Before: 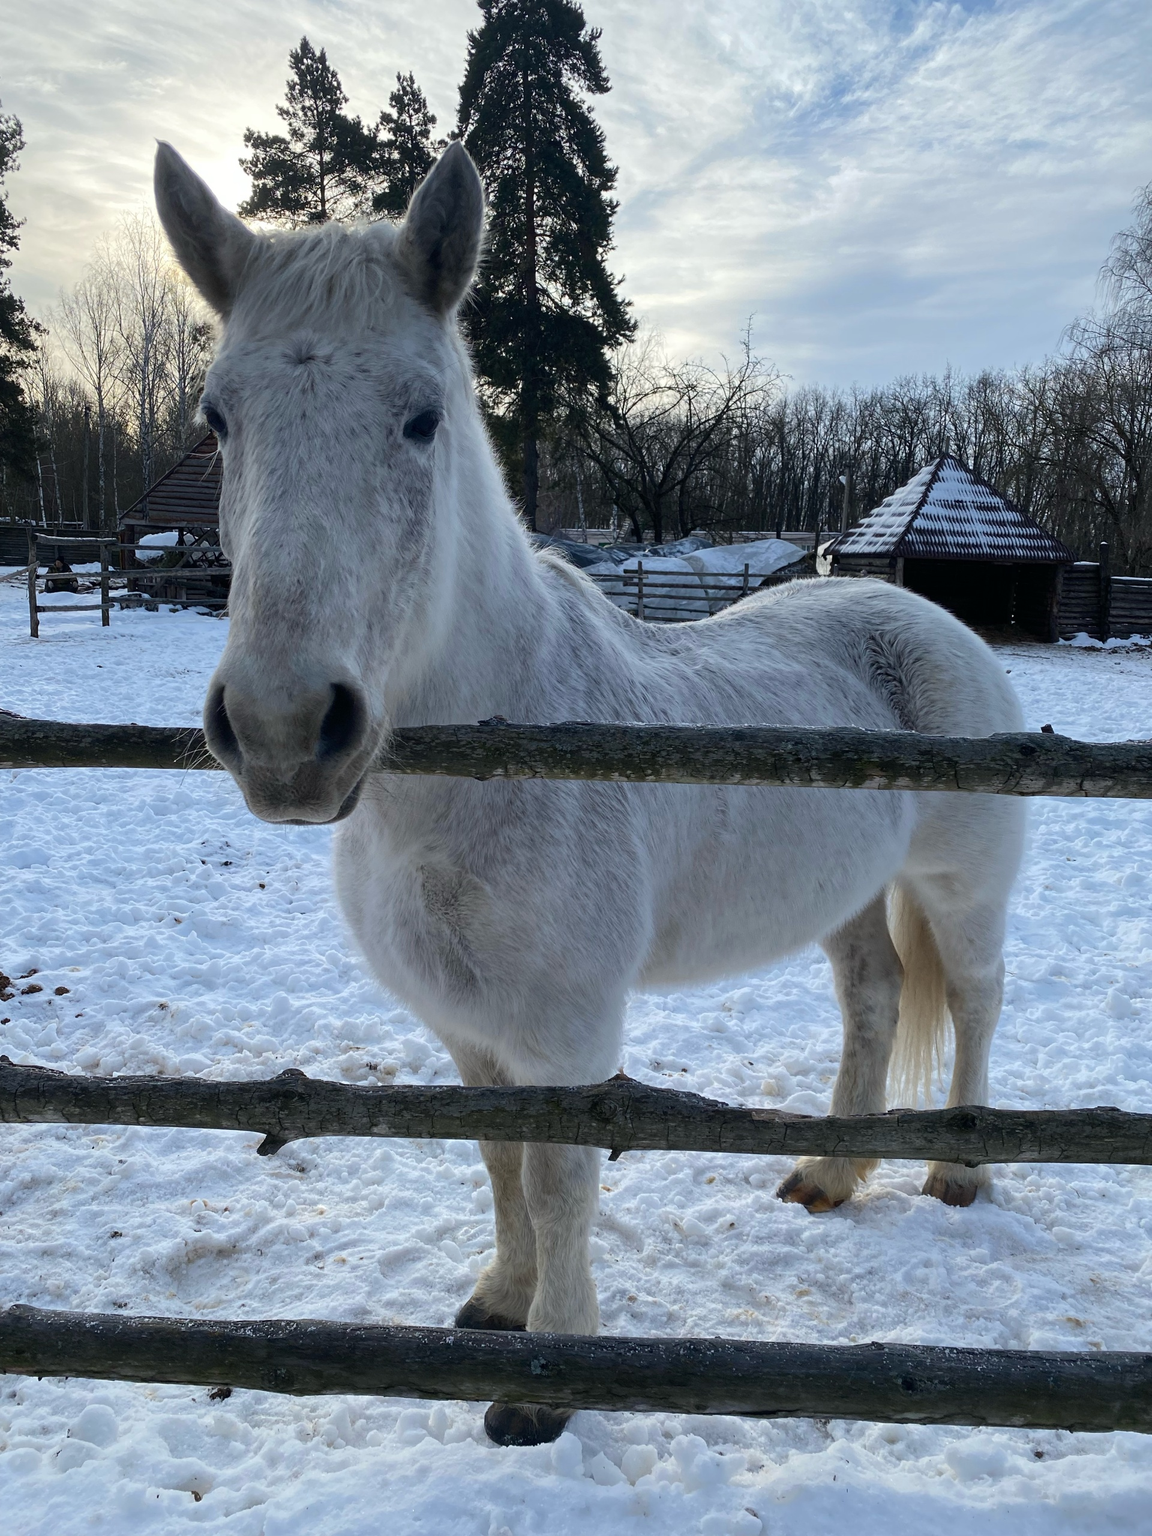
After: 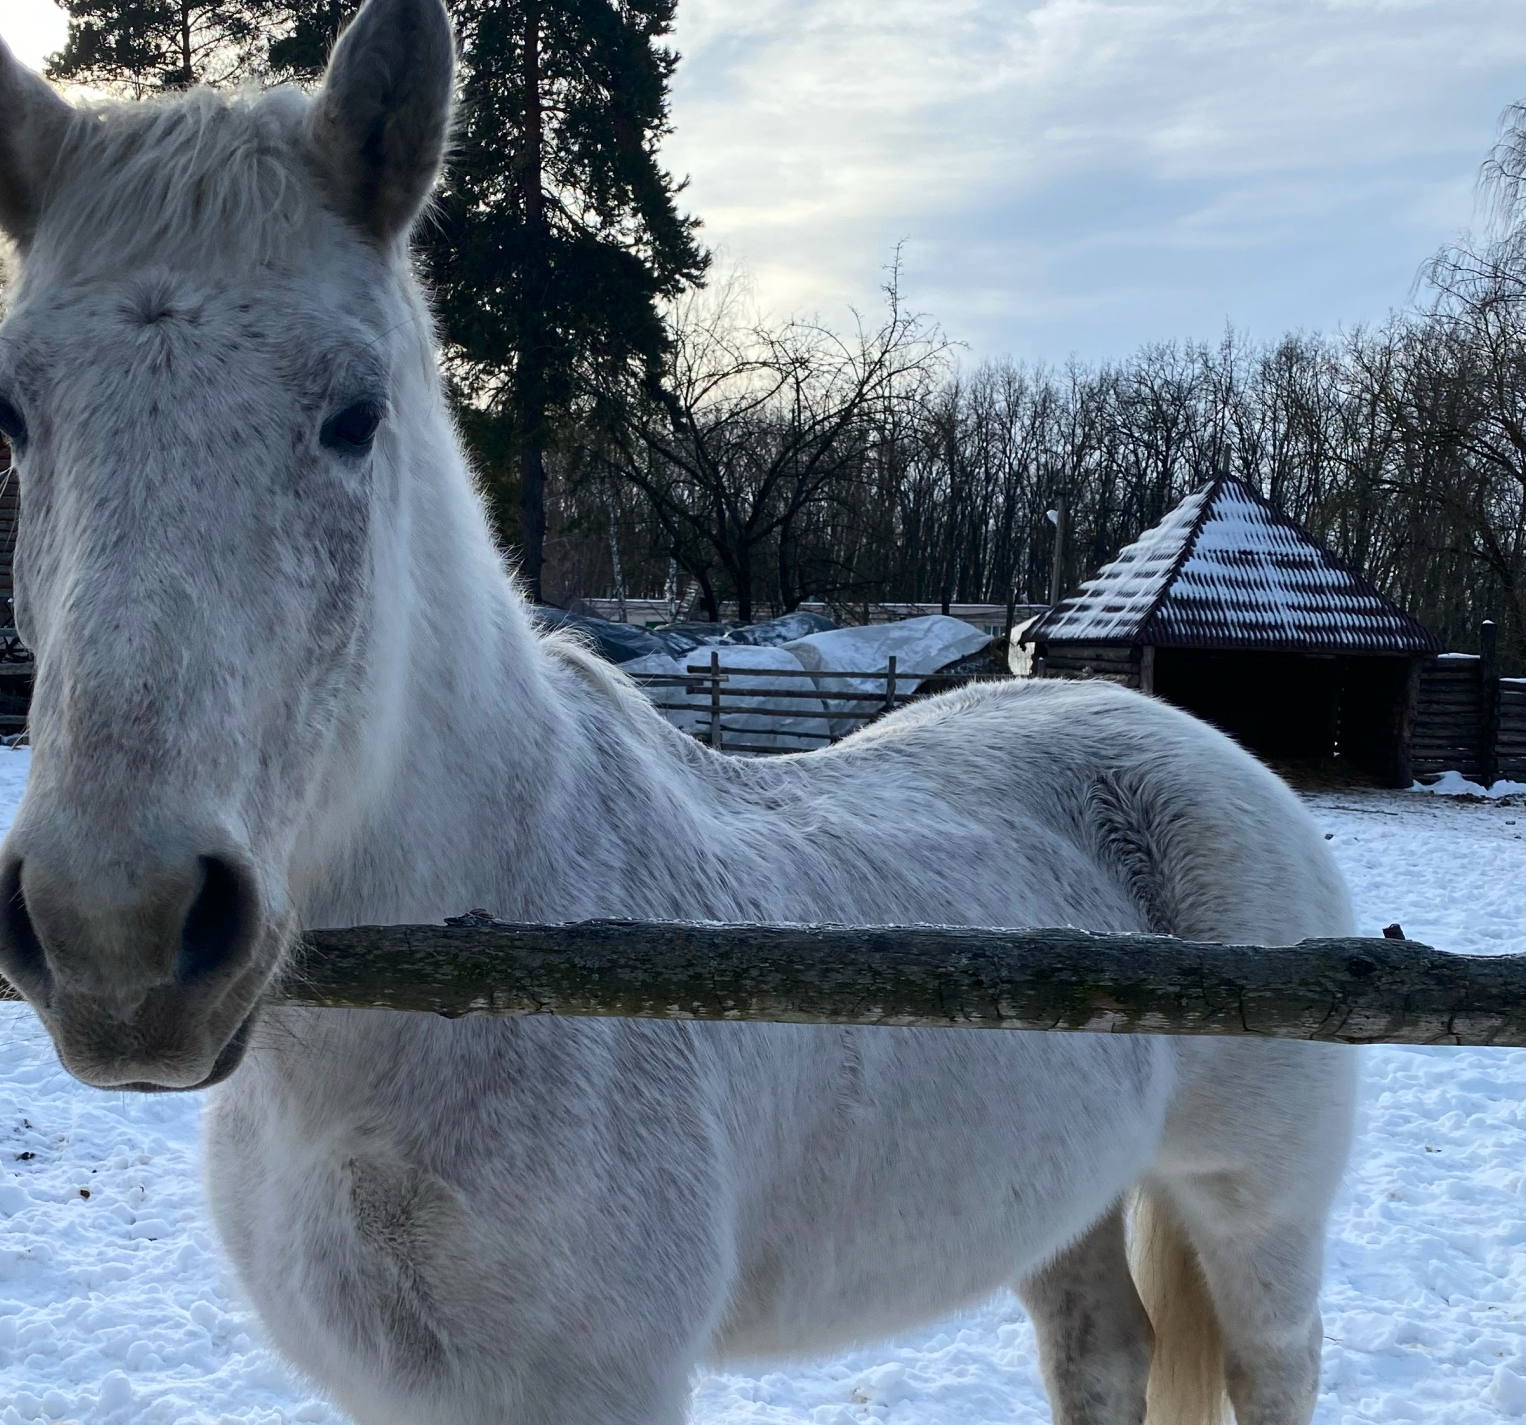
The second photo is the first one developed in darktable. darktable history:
crop: left 18.38%, top 11.092%, right 2.134%, bottom 33.217%
contrast brightness saturation: contrast 0.15, brightness -0.01, saturation 0.1
